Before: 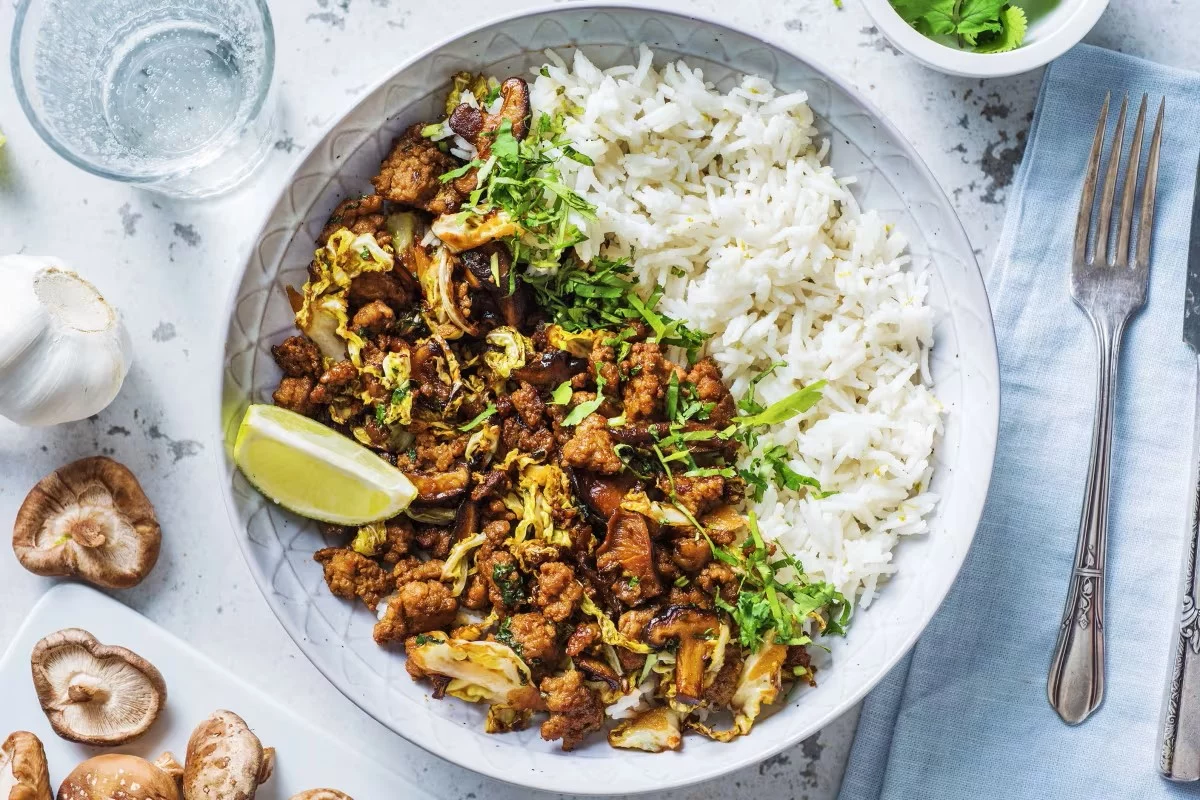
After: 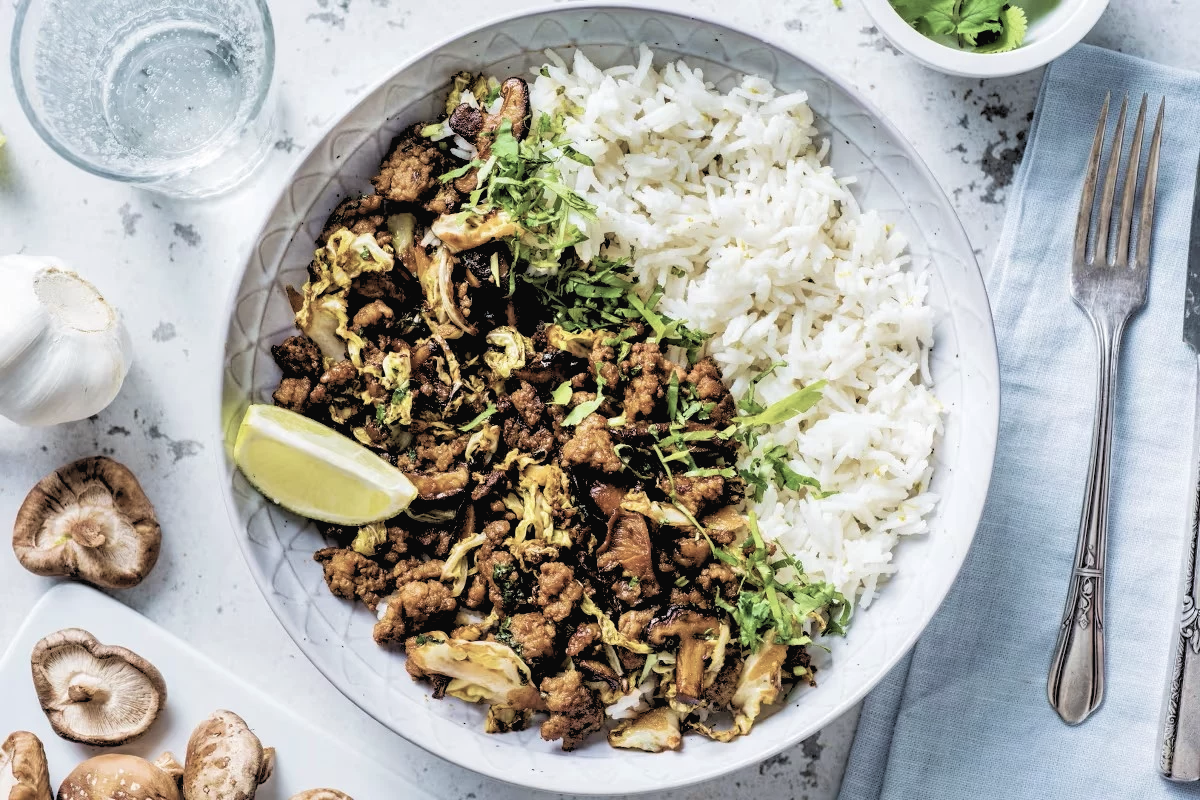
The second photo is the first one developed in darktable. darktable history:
velvia: on, module defaults
contrast brightness saturation: contrast -0.05, saturation -0.41
rgb levels: levels [[0.029, 0.461, 0.922], [0, 0.5, 1], [0, 0.5, 1]]
